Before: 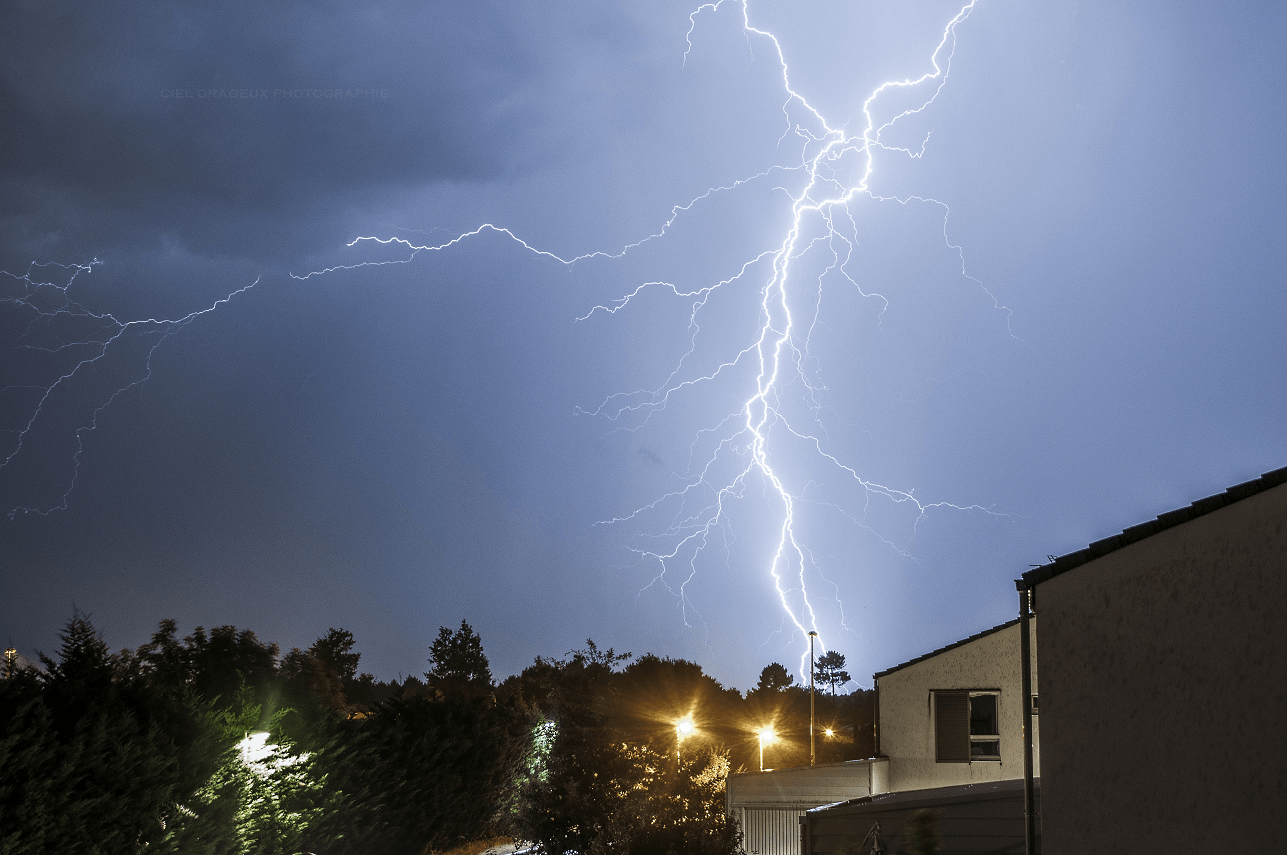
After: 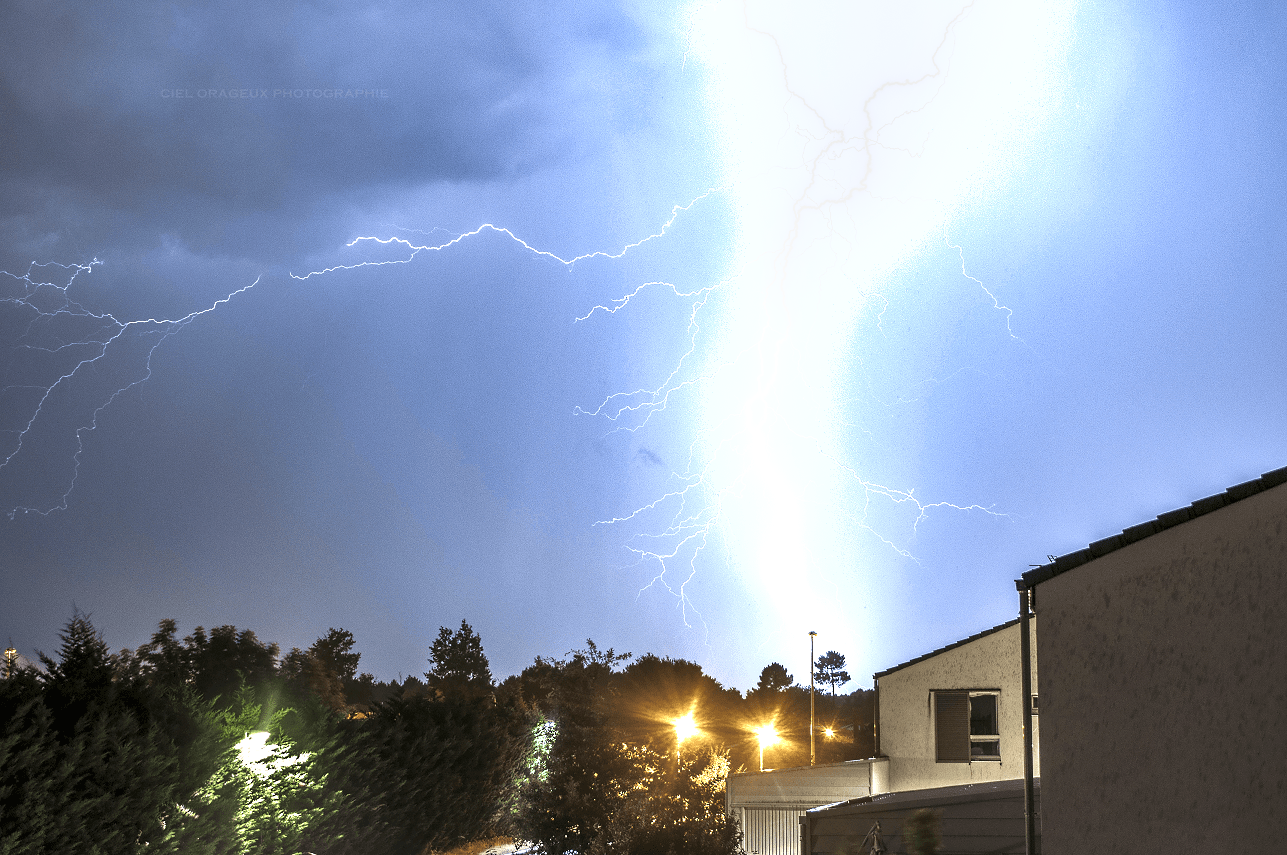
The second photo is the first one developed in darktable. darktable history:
exposure: black level correction 0, exposure 1.199 EV, compensate highlight preservation false
shadows and highlights: radius 106.97, shadows 23.42, highlights -57.42, low approximation 0.01, soften with gaussian
